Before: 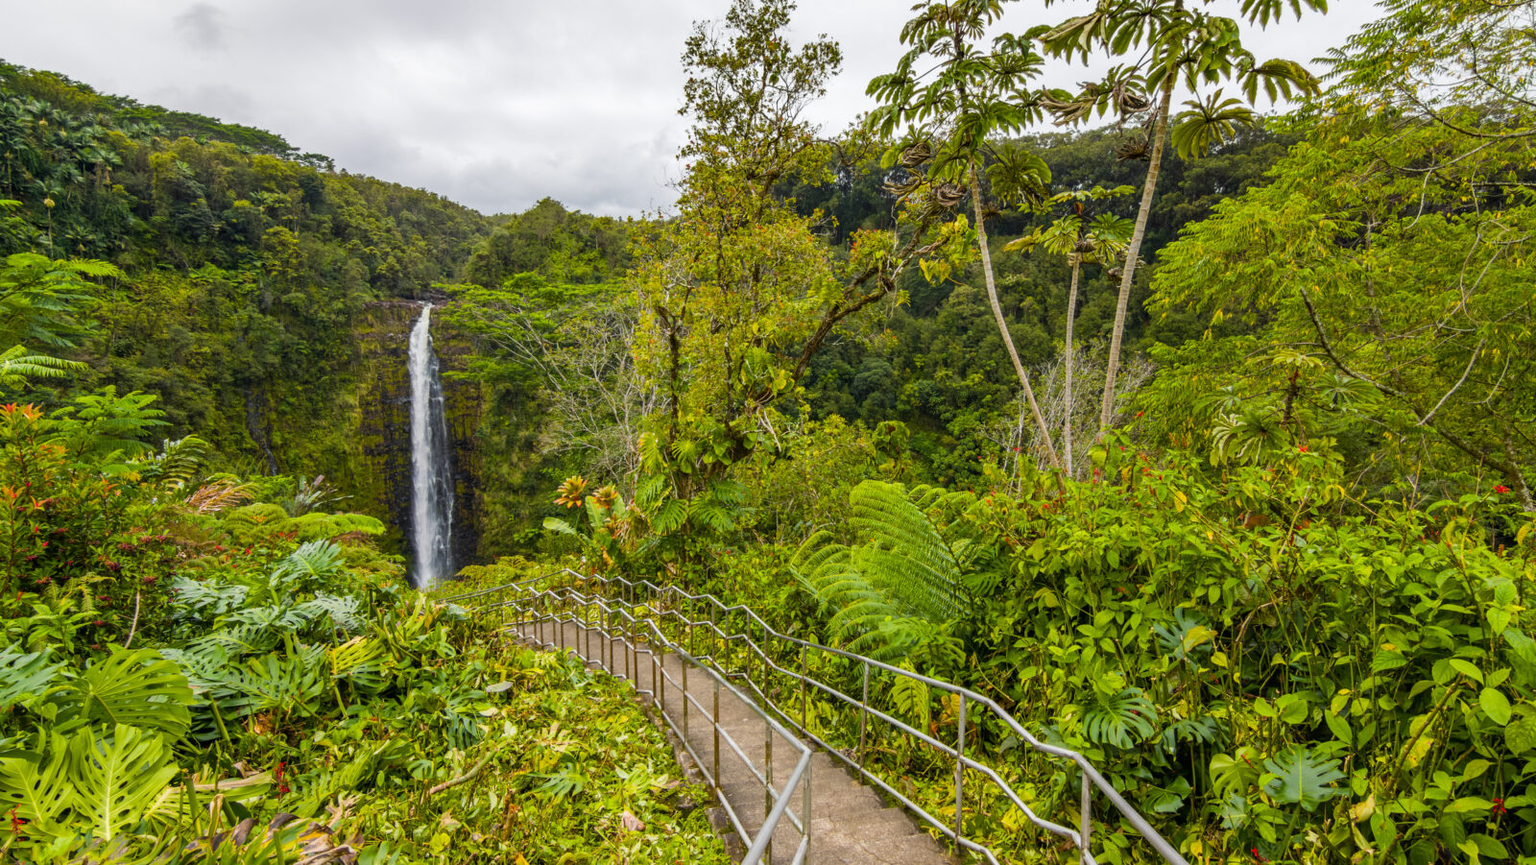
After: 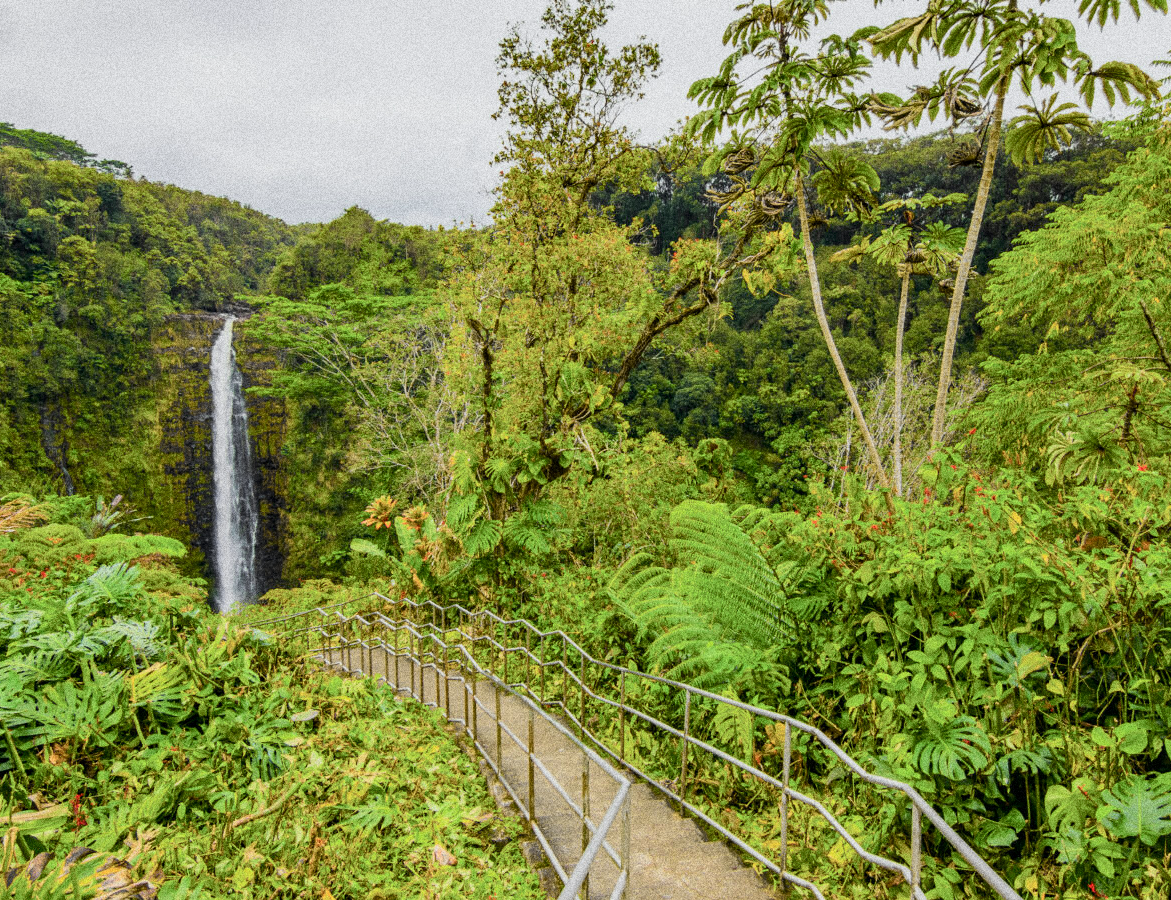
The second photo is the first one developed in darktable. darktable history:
grain: coarseness 14.49 ISO, strength 48.04%, mid-tones bias 35%
bloom: size 3%, threshold 100%, strength 0%
tone curve: curves: ch0 [(0, 0) (0.048, 0.024) (0.099, 0.082) (0.227, 0.255) (0.407, 0.482) (0.543, 0.634) (0.719, 0.77) (0.837, 0.843) (1, 0.906)]; ch1 [(0, 0) (0.3, 0.268) (0.404, 0.374) (0.475, 0.463) (0.501, 0.499) (0.514, 0.502) (0.551, 0.541) (0.643, 0.648) (0.682, 0.674) (0.802, 0.812) (1, 1)]; ch2 [(0, 0) (0.259, 0.207) (0.323, 0.311) (0.364, 0.368) (0.442, 0.461) (0.498, 0.498) (0.531, 0.528) (0.581, 0.602) (0.629, 0.659) (0.768, 0.728) (1, 1)], color space Lab, independent channels, preserve colors none
crop: left 13.443%, right 13.31%
